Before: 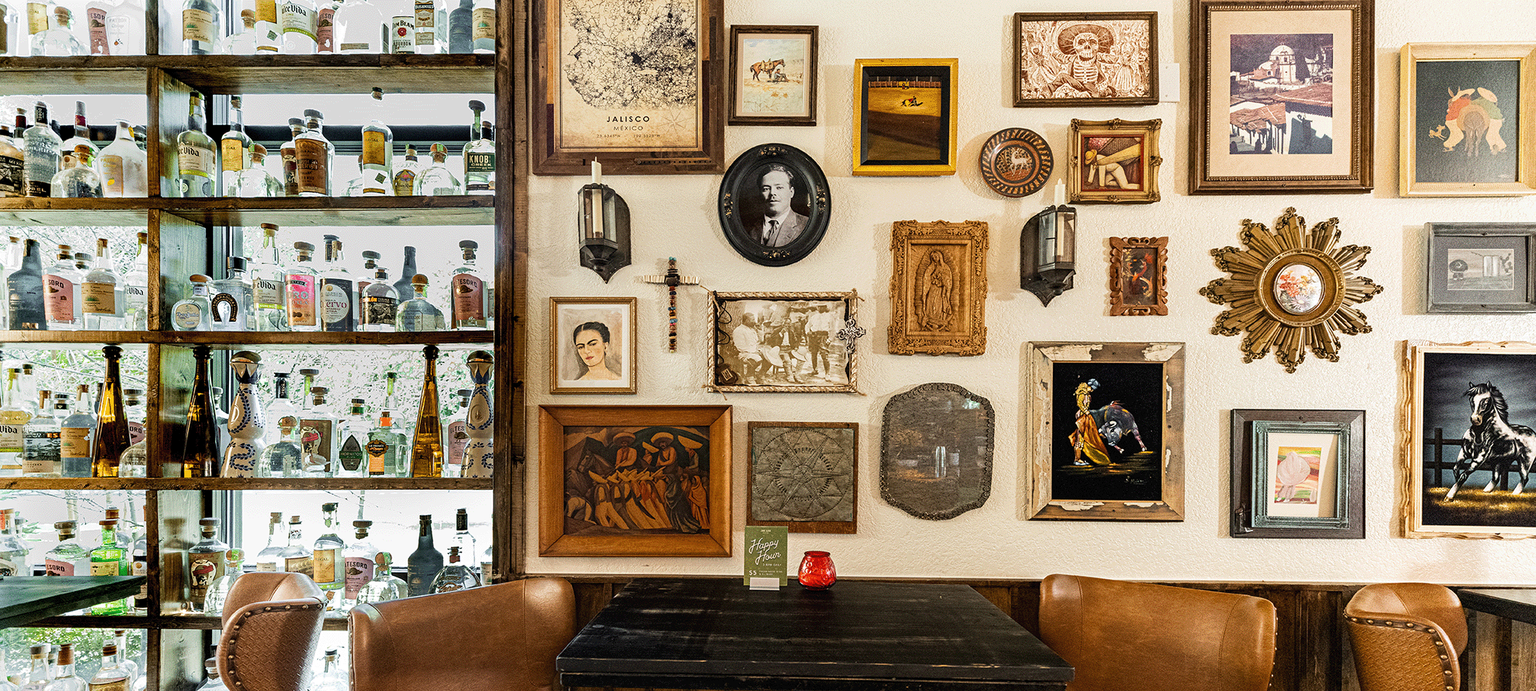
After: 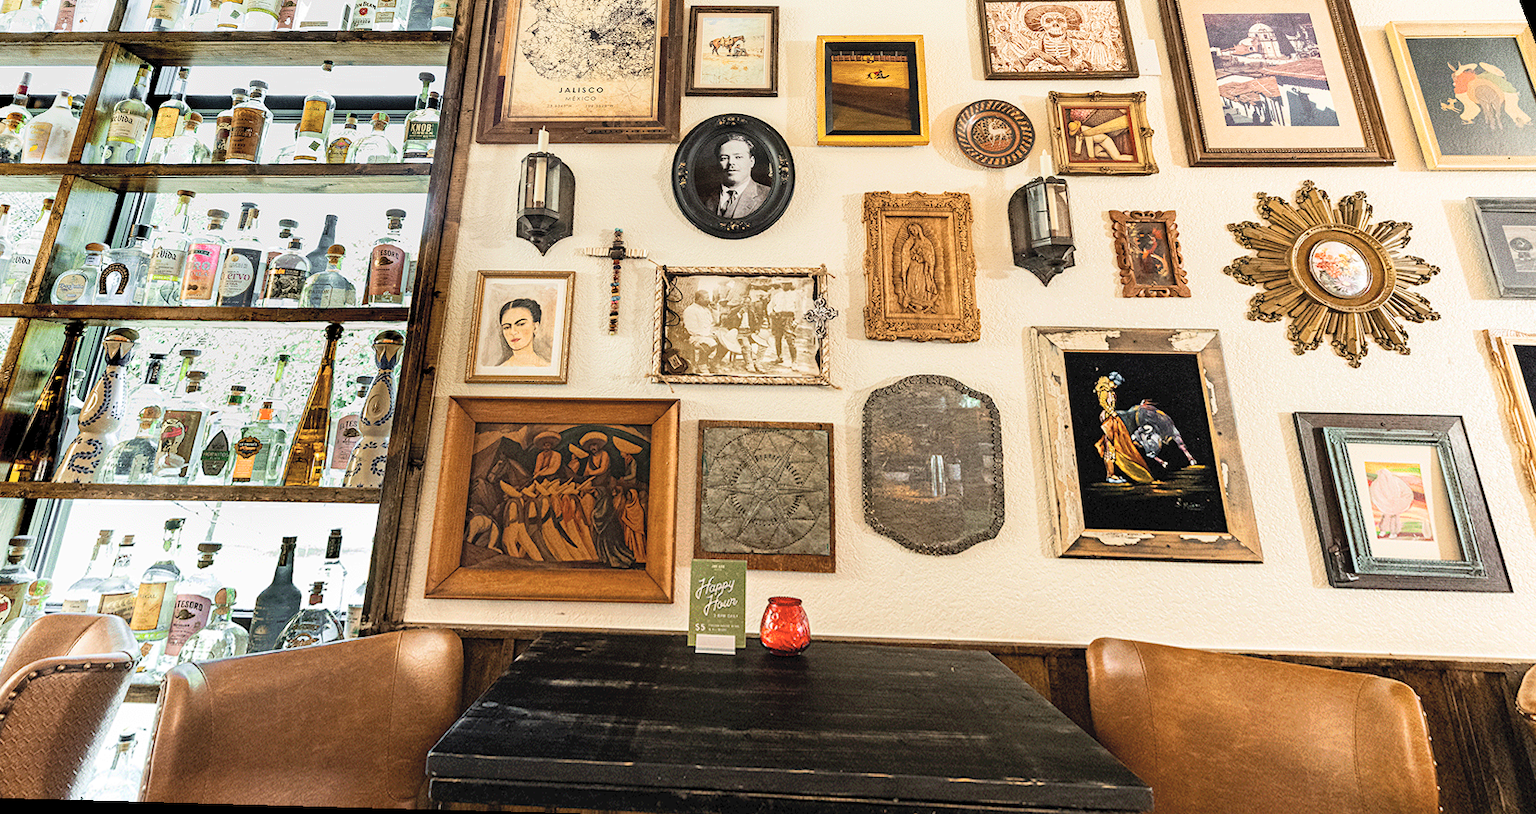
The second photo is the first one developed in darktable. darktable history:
rotate and perspective: rotation 0.72°, lens shift (vertical) -0.352, lens shift (horizontal) -0.051, crop left 0.152, crop right 0.859, crop top 0.019, crop bottom 0.964
exposure: compensate highlight preservation false
contrast brightness saturation: contrast 0.14, brightness 0.21
